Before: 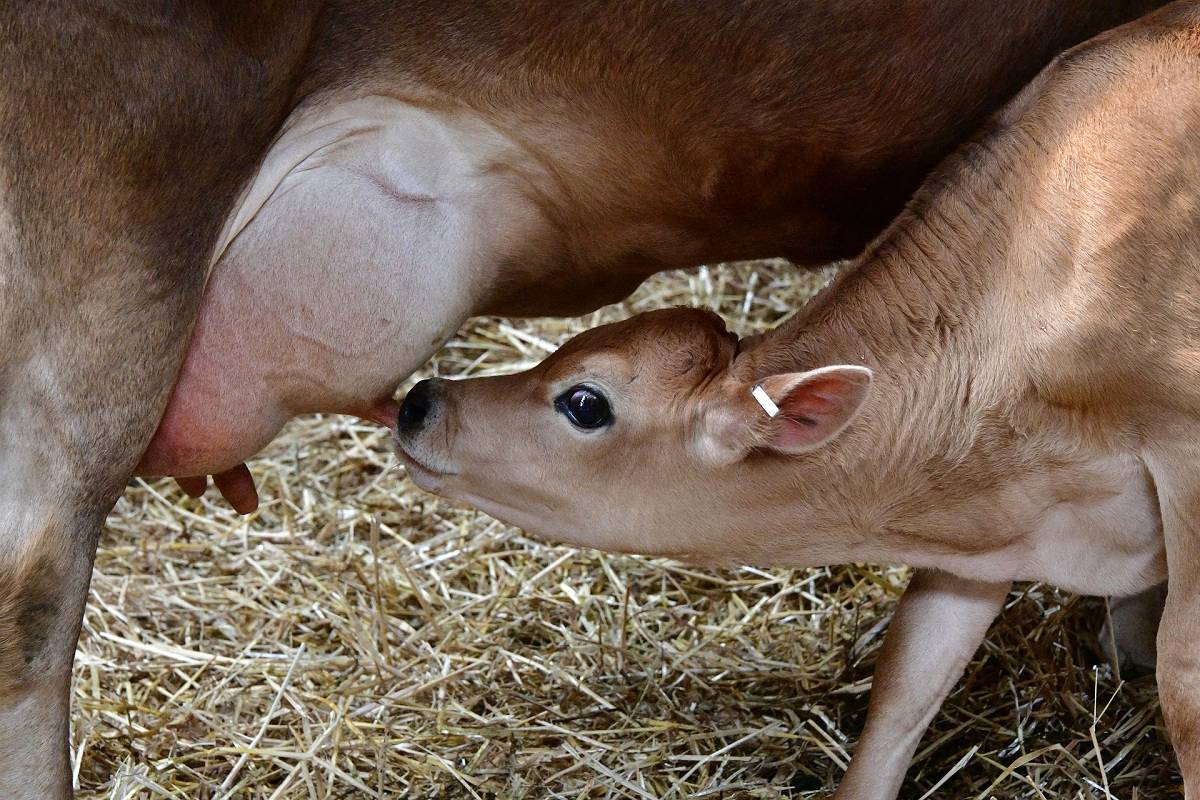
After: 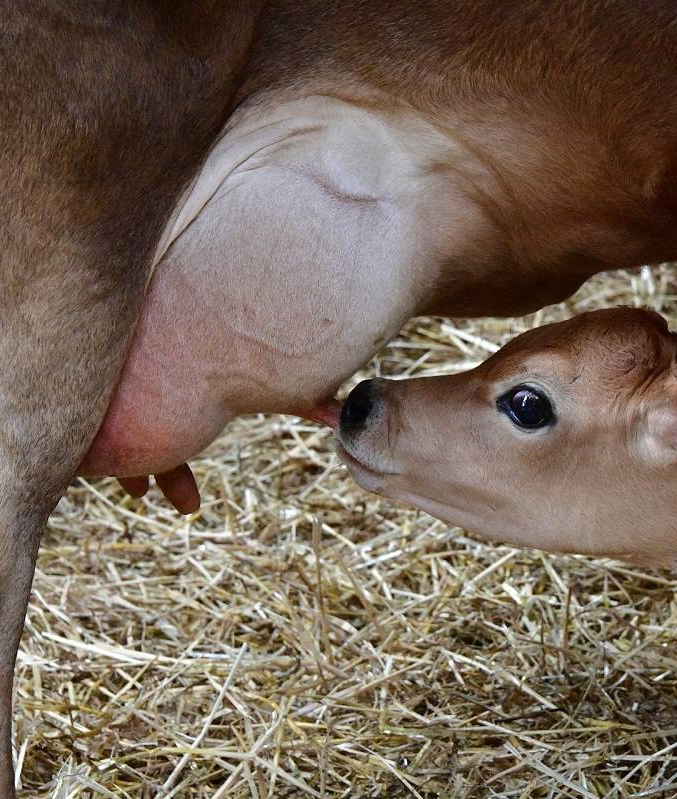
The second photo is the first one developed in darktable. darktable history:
crop: left 4.872%, right 38.662%
